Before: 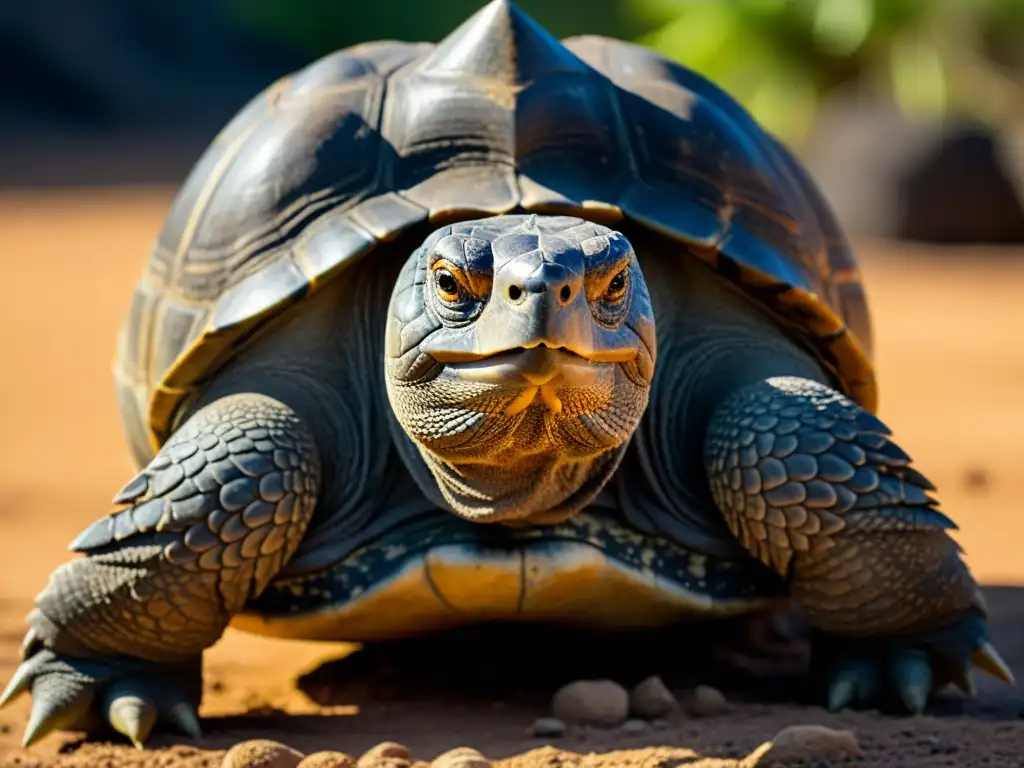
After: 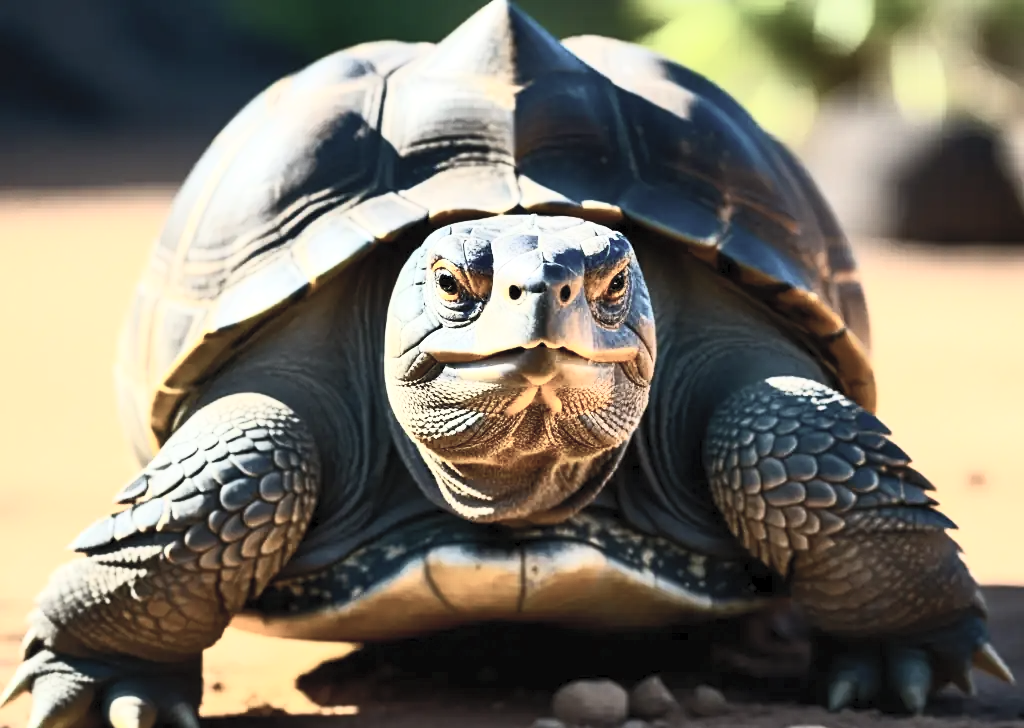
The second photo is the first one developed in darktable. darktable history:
contrast brightness saturation: contrast 0.57, brightness 0.57, saturation -0.34
crop and rotate: top 0%, bottom 5.097%
exposure: exposure 0.127 EV, compensate highlight preservation false
